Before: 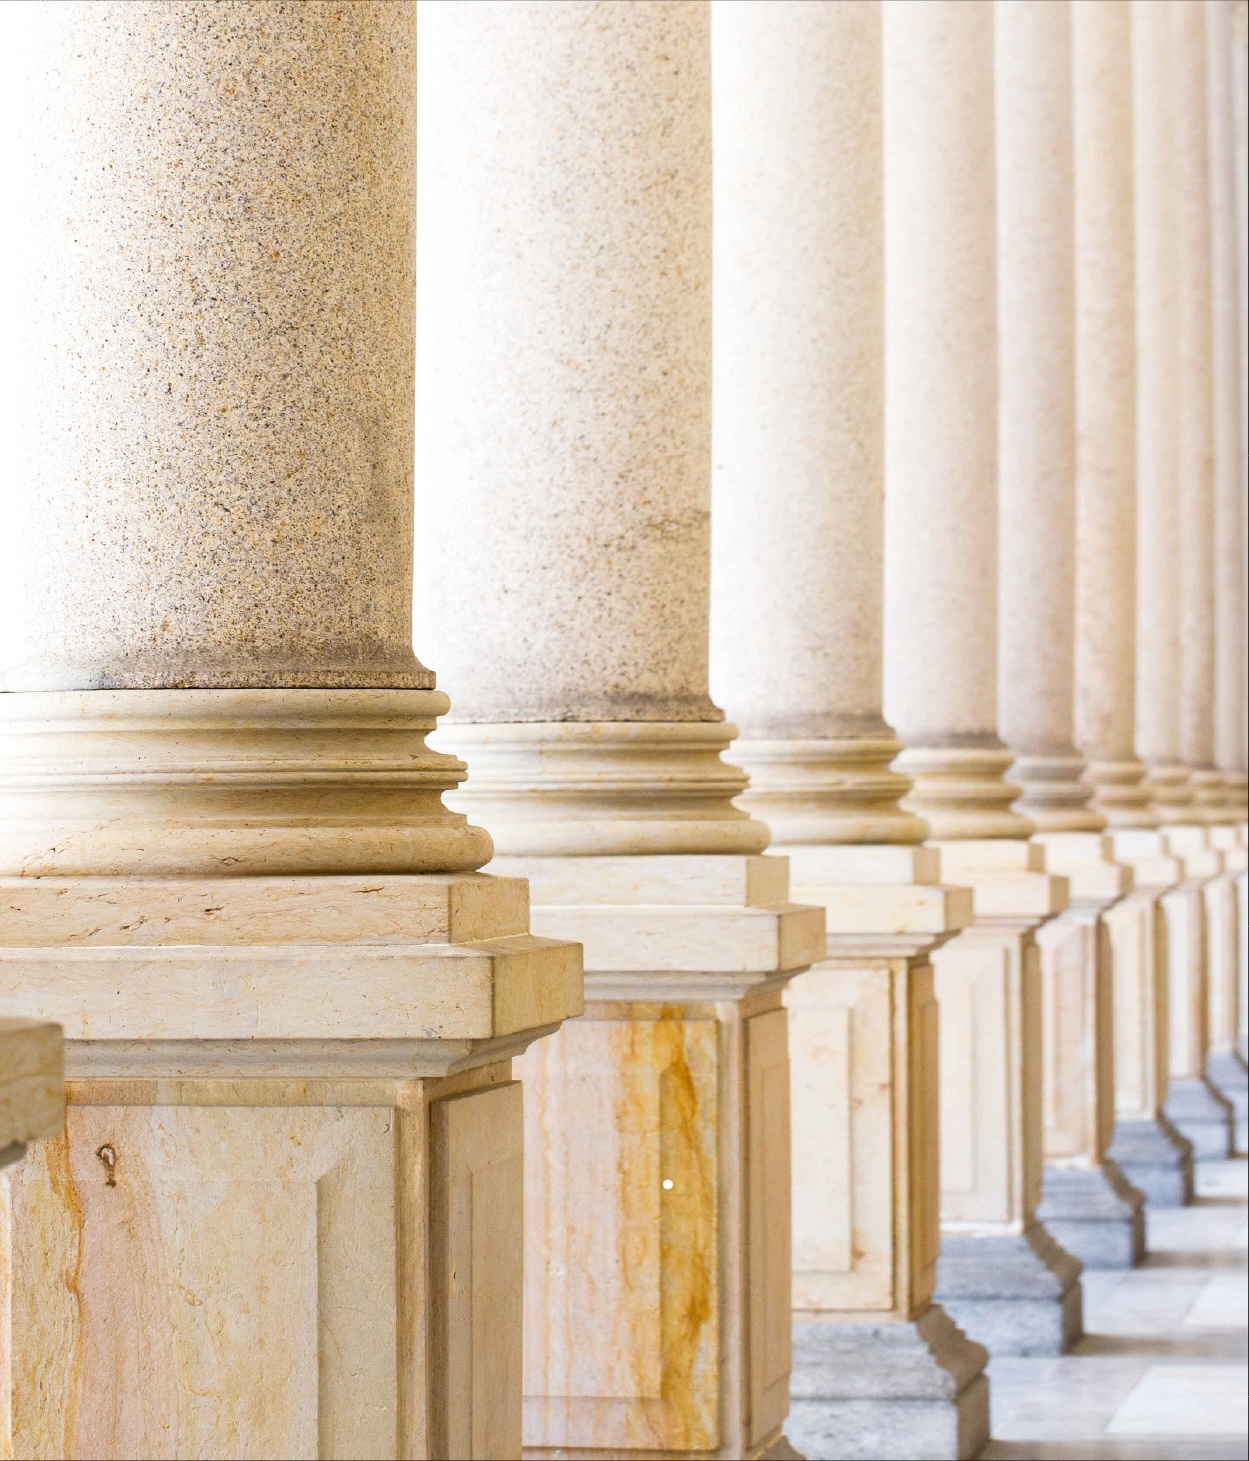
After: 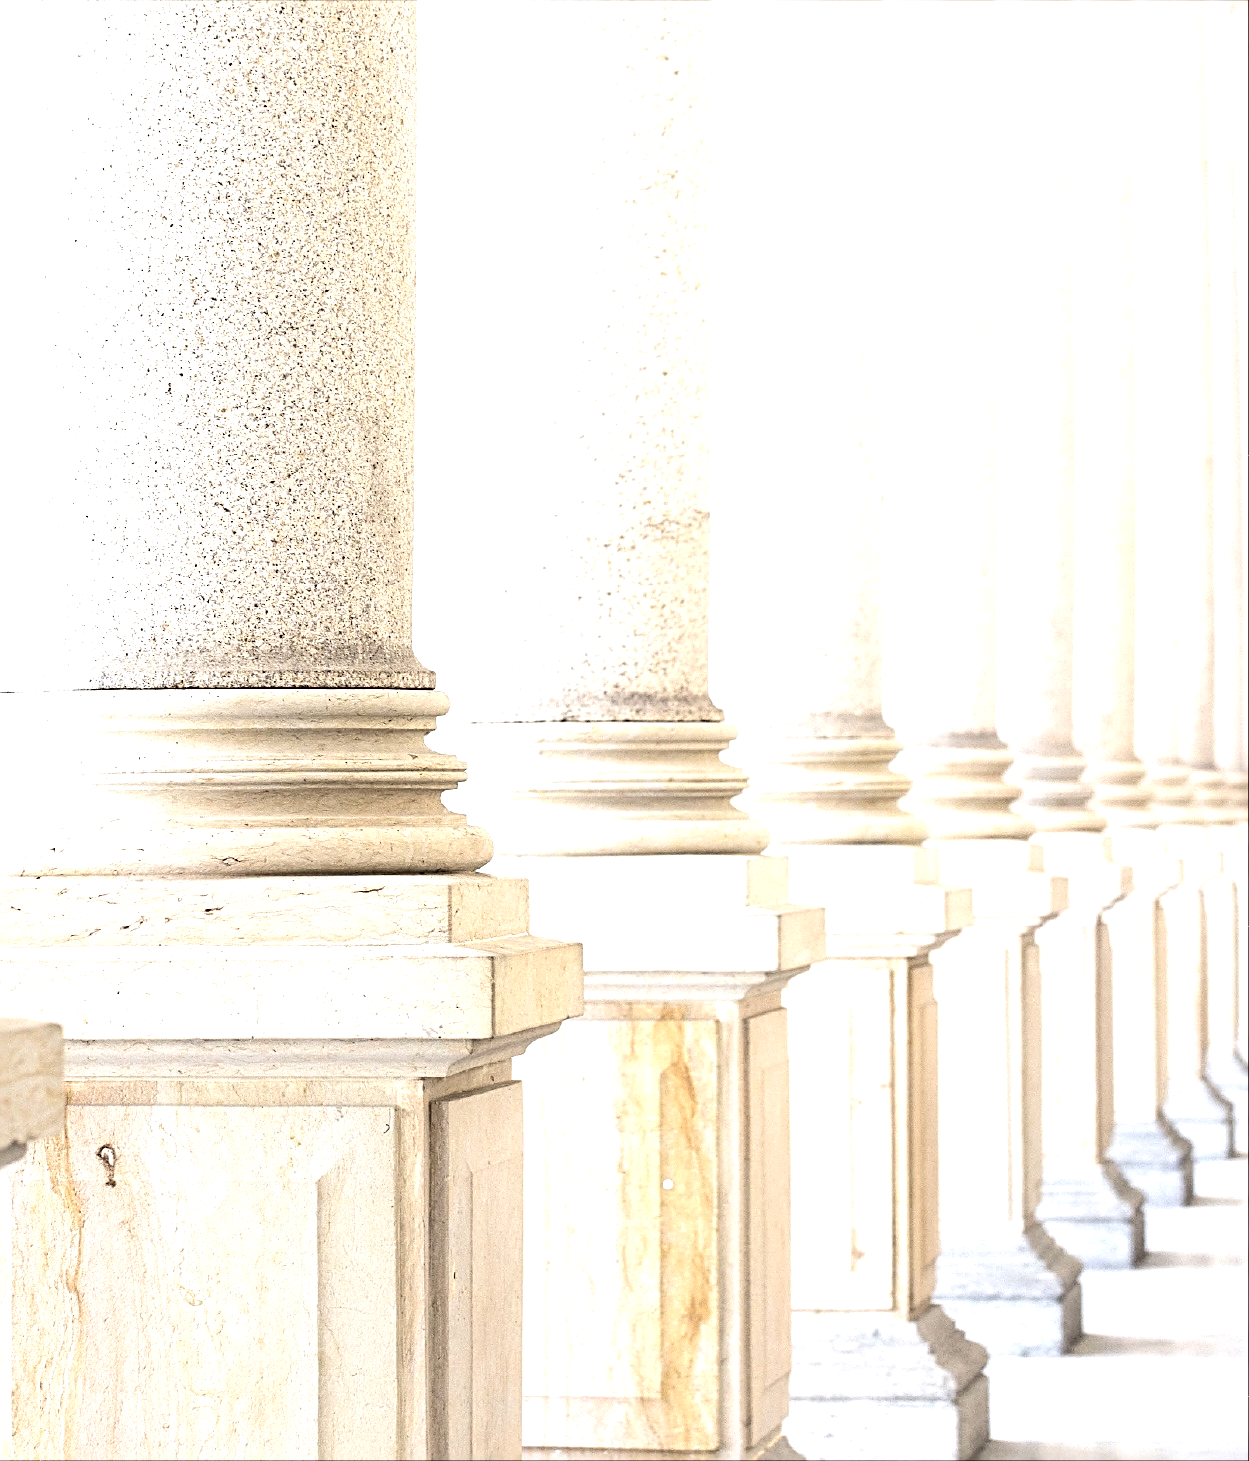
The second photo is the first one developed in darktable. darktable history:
contrast brightness saturation: brightness 0.186, saturation -0.505
sharpen: radius 2.596, amount 0.685
tone equalizer: -8 EV -0.776 EV, -7 EV -0.681 EV, -6 EV -0.573 EV, -5 EV -0.425 EV, -3 EV 0.403 EV, -2 EV 0.6 EV, -1 EV 0.683 EV, +0 EV 0.748 EV, edges refinement/feathering 500, mask exposure compensation -1.57 EV, preserve details no
exposure: exposure 0.444 EV, compensate exposure bias true, compensate highlight preservation false
